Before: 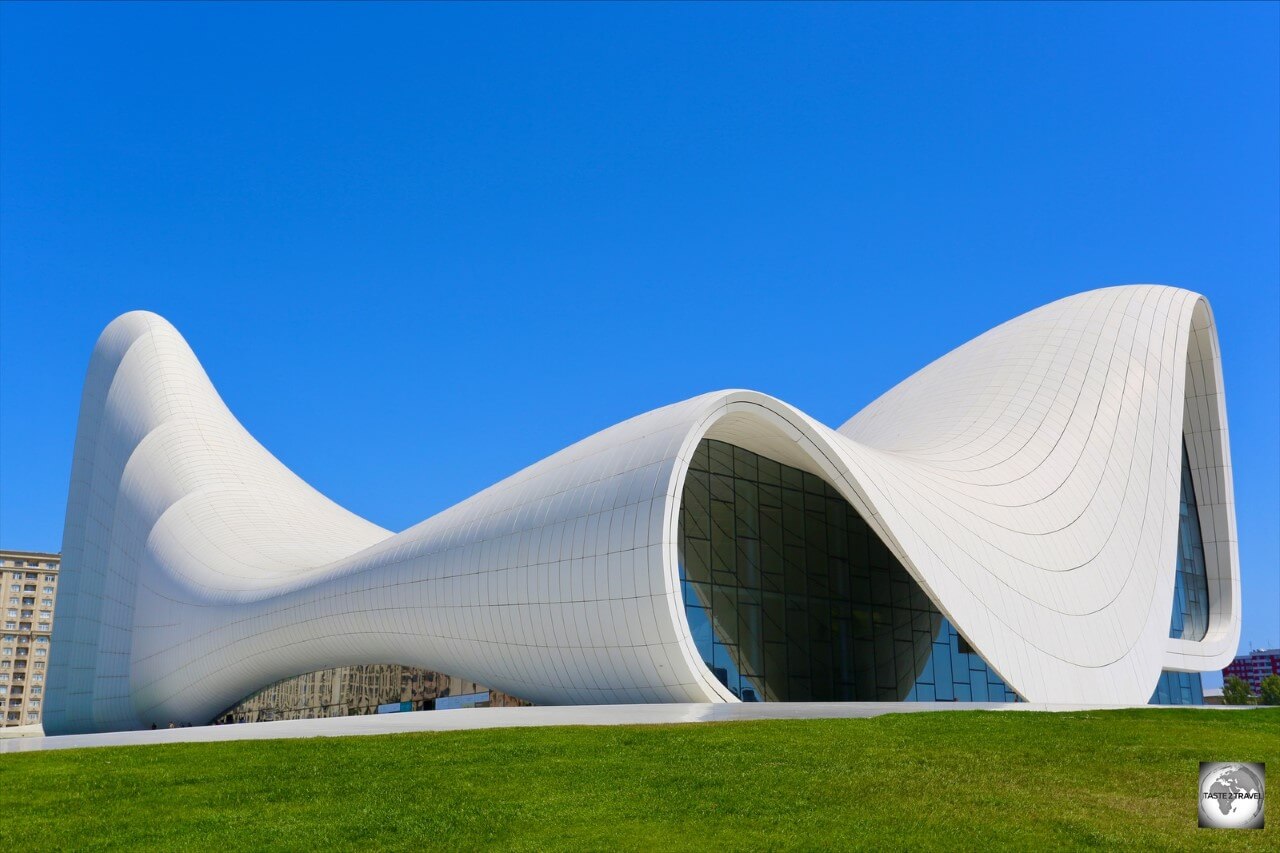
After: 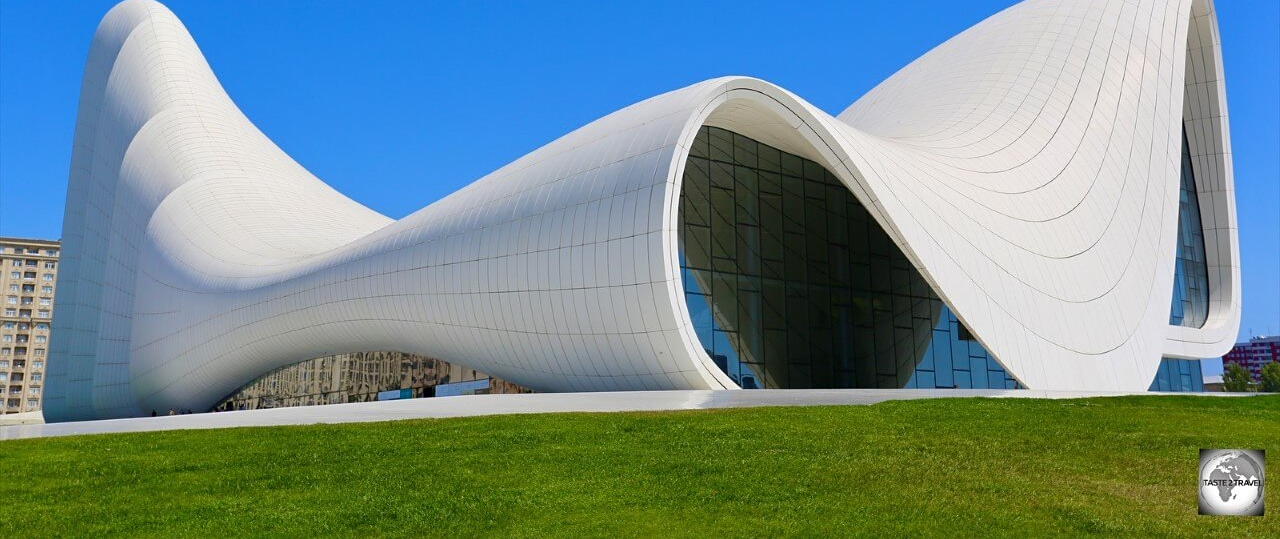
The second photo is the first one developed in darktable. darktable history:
crop and rotate: top 36.698%
sharpen: amount 0.203
